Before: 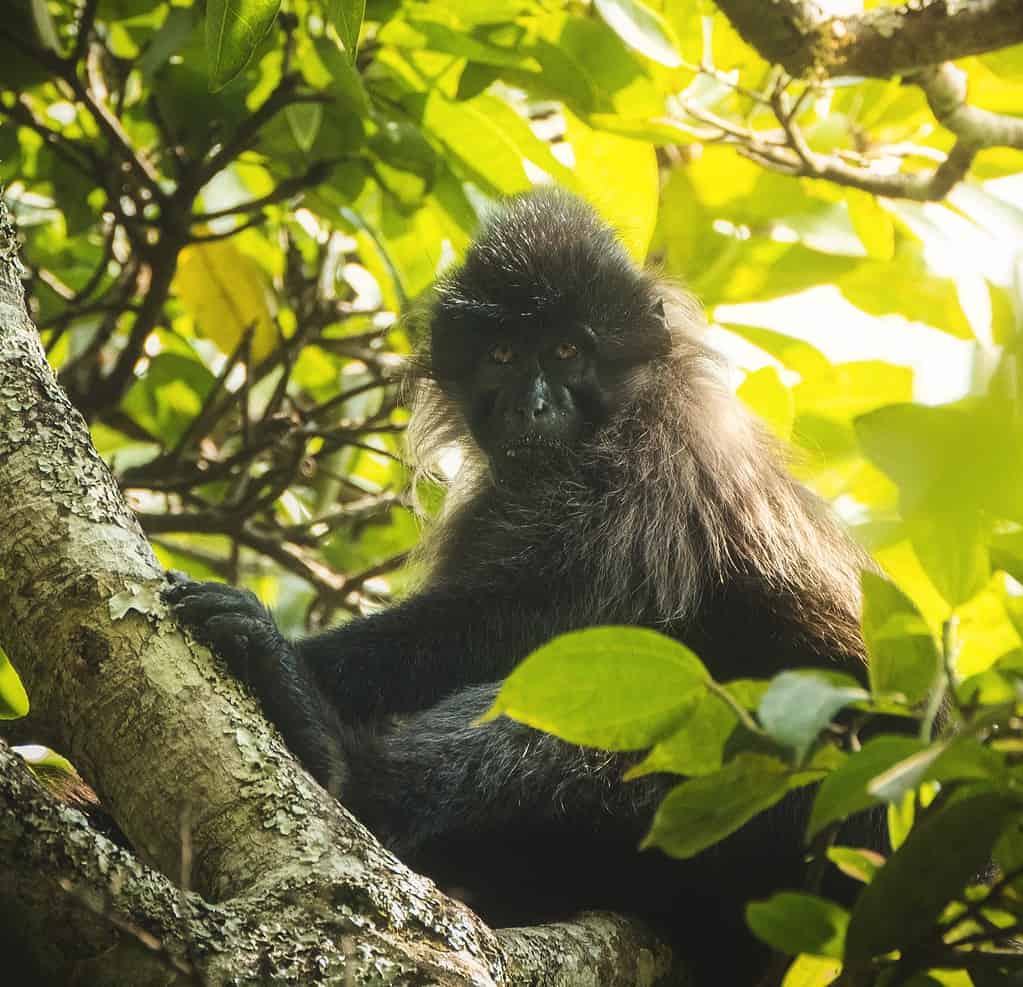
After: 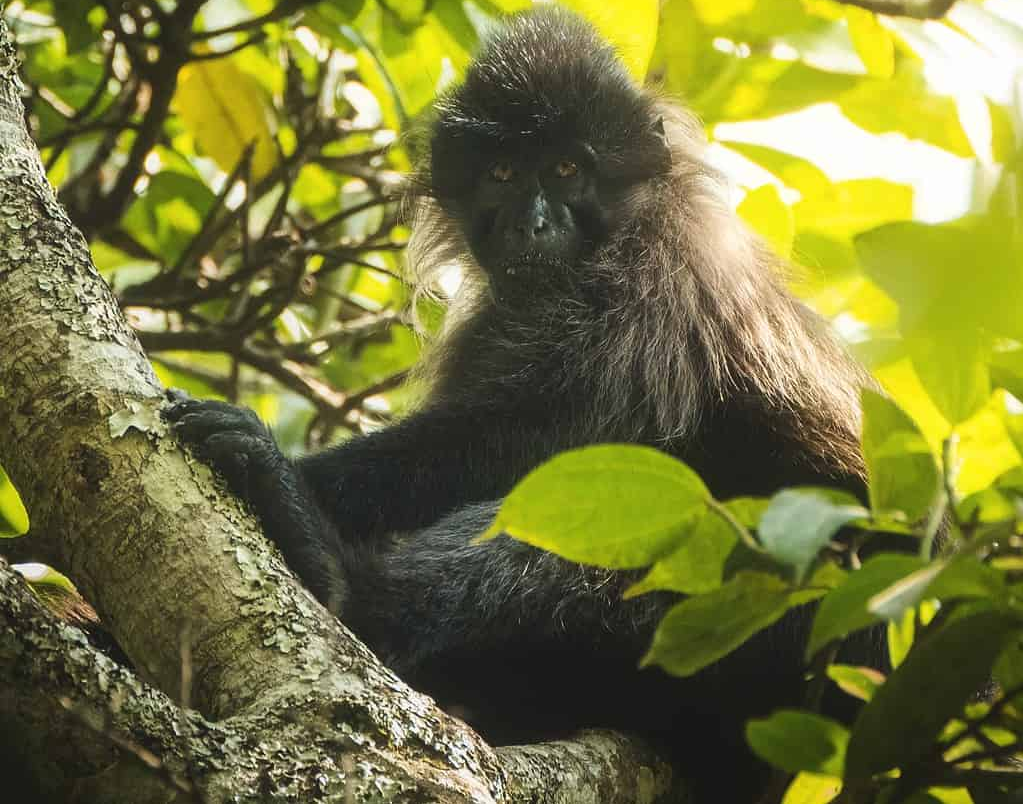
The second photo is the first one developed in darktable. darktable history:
crop and rotate: top 18.463%
